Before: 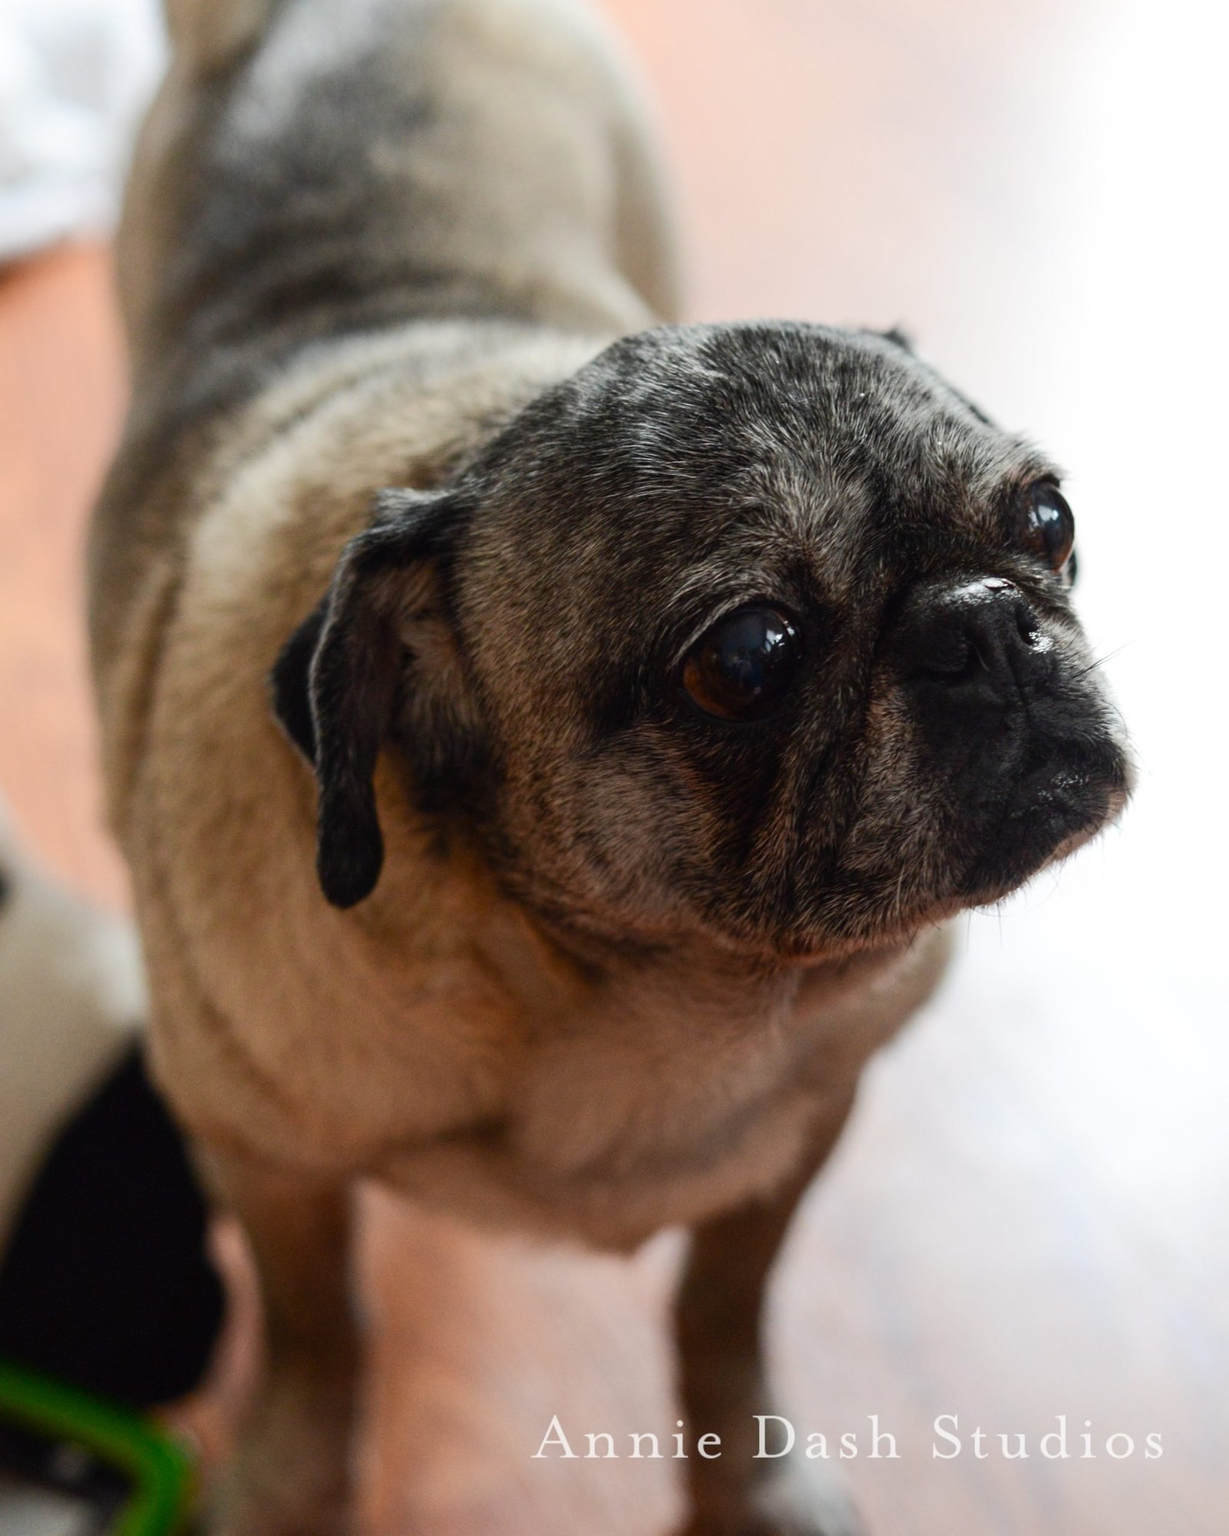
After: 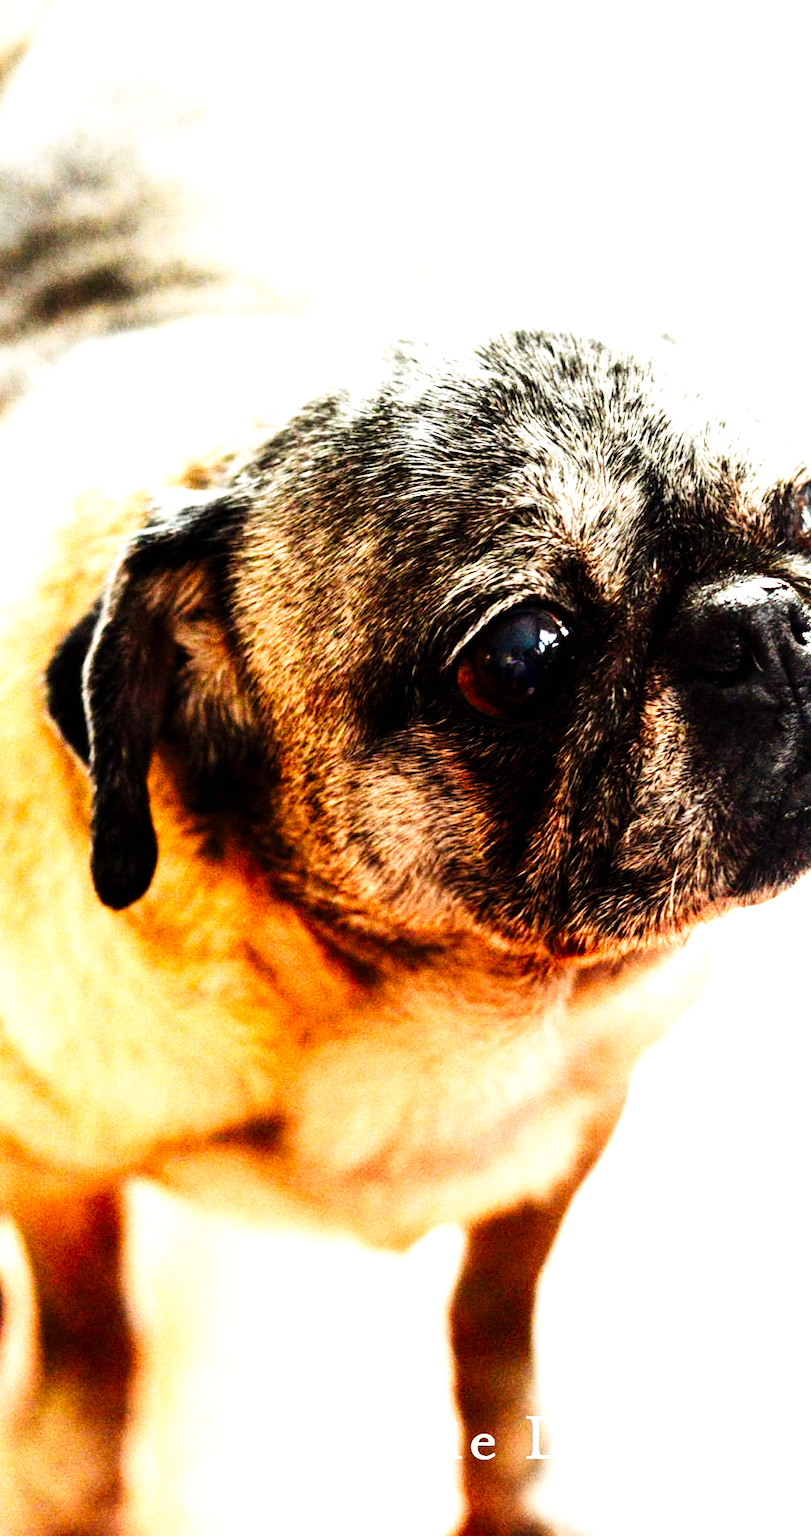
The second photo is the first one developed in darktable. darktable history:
white balance: red 1.029, blue 0.92
tone equalizer: -8 EV -0.417 EV, -7 EV -0.389 EV, -6 EV -0.333 EV, -5 EV -0.222 EV, -3 EV 0.222 EV, -2 EV 0.333 EV, -1 EV 0.389 EV, +0 EV 0.417 EV, edges refinement/feathering 500, mask exposure compensation -1.57 EV, preserve details no
exposure: black level correction 0, exposure 2.088 EV, compensate exposure bias true, compensate highlight preservation false
tone curve: curves: ch0 [(0, 0) (0.003, 0.002) (0.011, 0.002) (0.025, 0.002) (0.044, 0.002) (0.069, 0.002) (0.1, 0.003) (0.136, 0.008) (0.177, 0.03) (0.224, 0.058) (0.277, 0.139) (0.335, 0.233) (0.399, 0.363) (0.468, 0.506) (0.543, 0.649) (0.623, 0.781) (0.709, 0.88) (0.801, 0.956) (0.898, 0.994) (1, 1)], preserve colors none
crop and rotate: left 18.442%, right 15.508%
